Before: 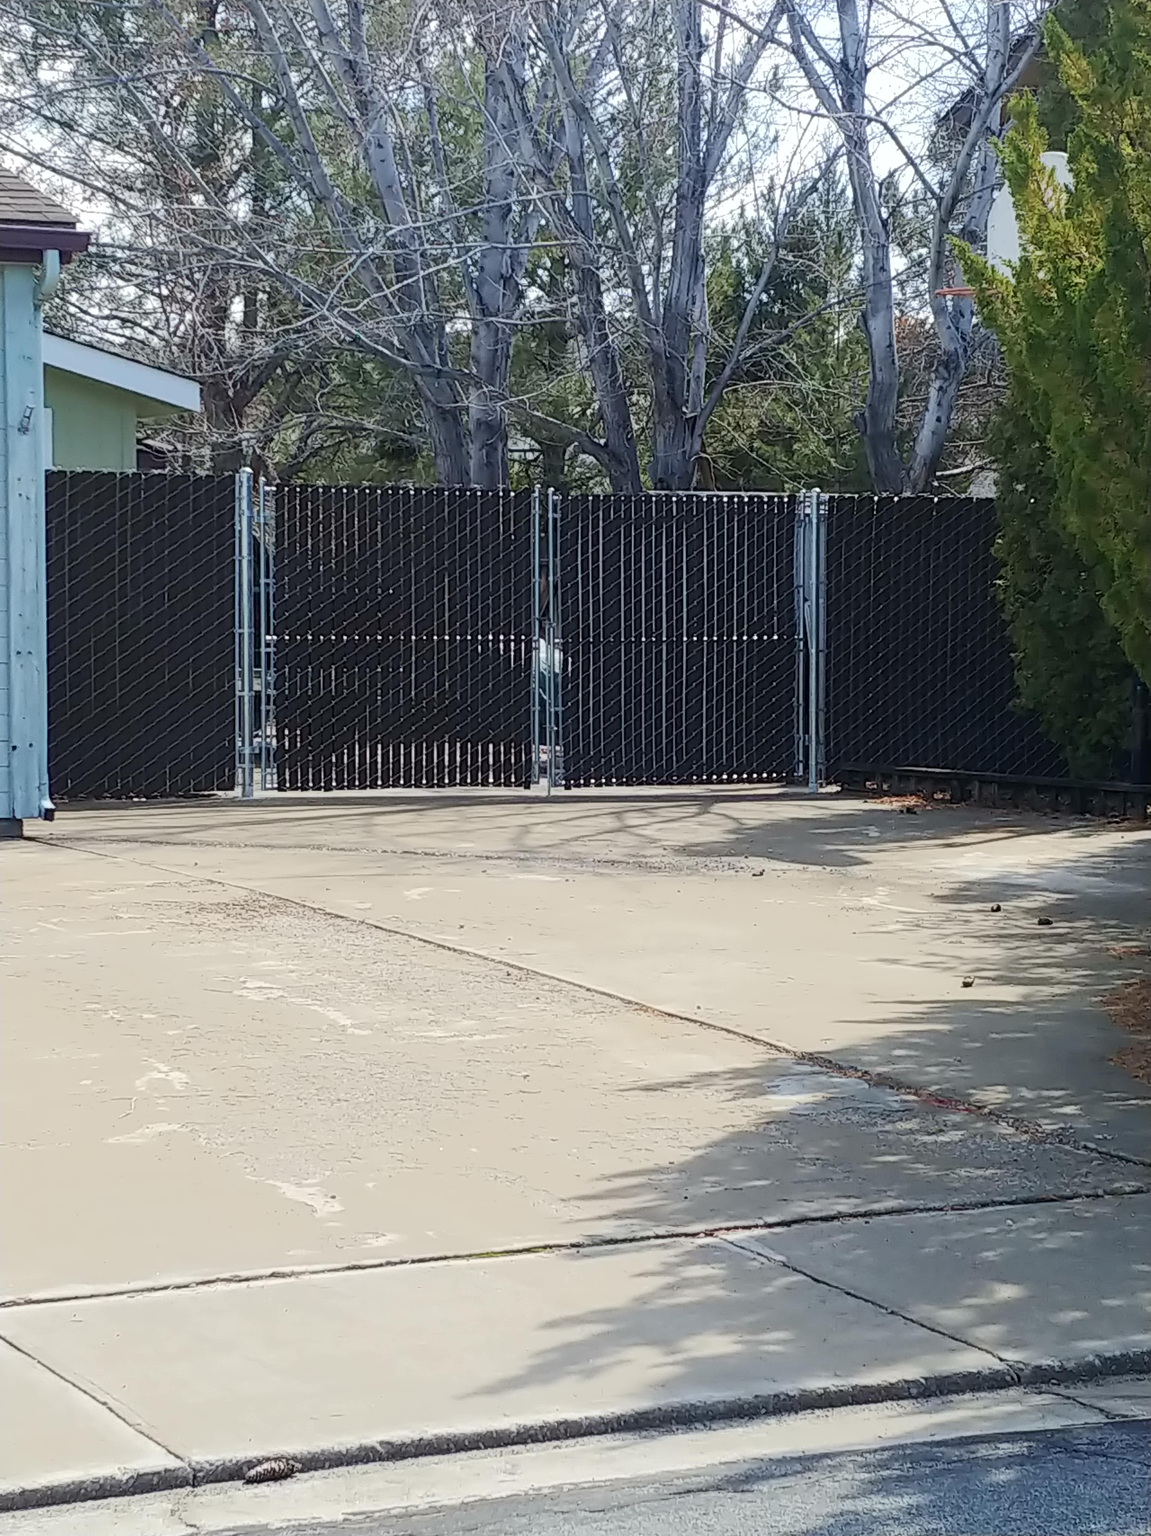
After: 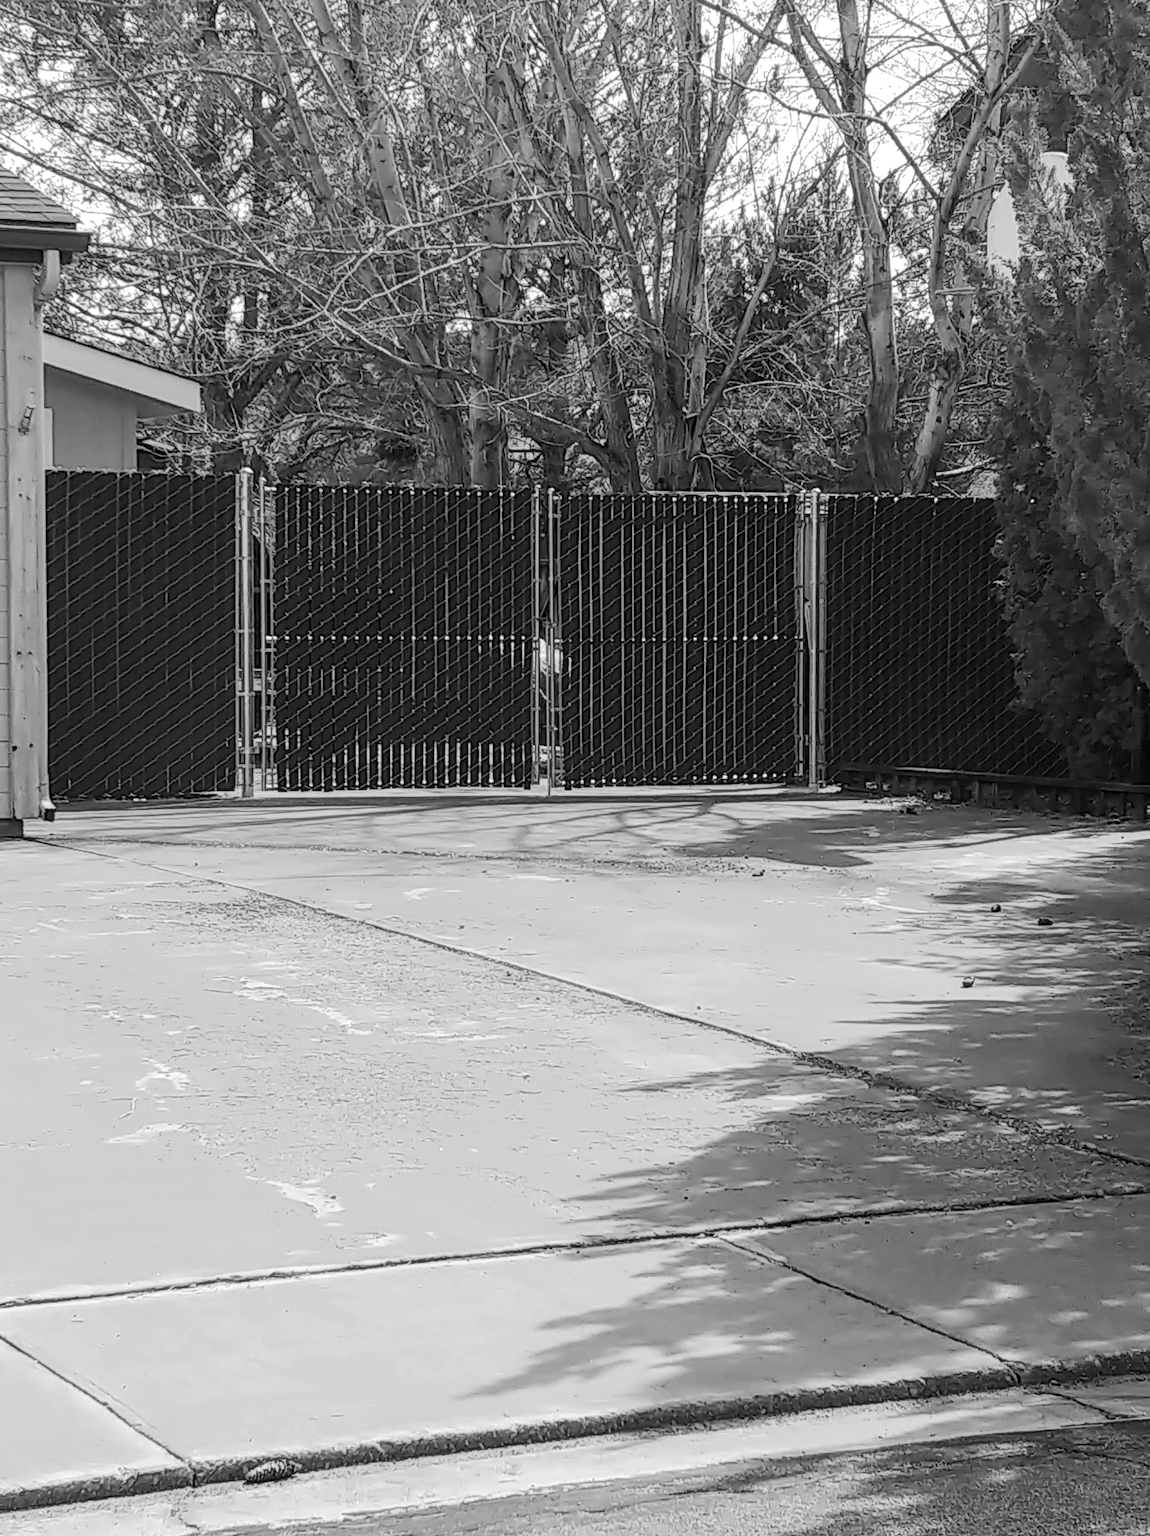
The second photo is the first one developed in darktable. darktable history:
local contrast: on, module defaults
monochrome: size 3.1
